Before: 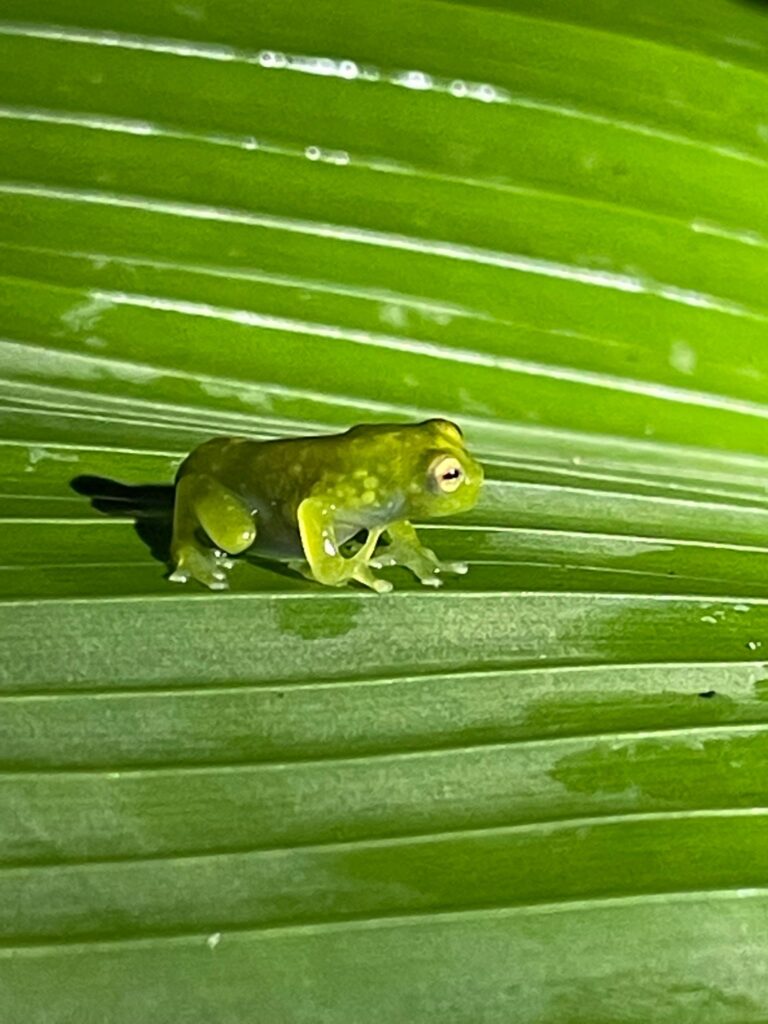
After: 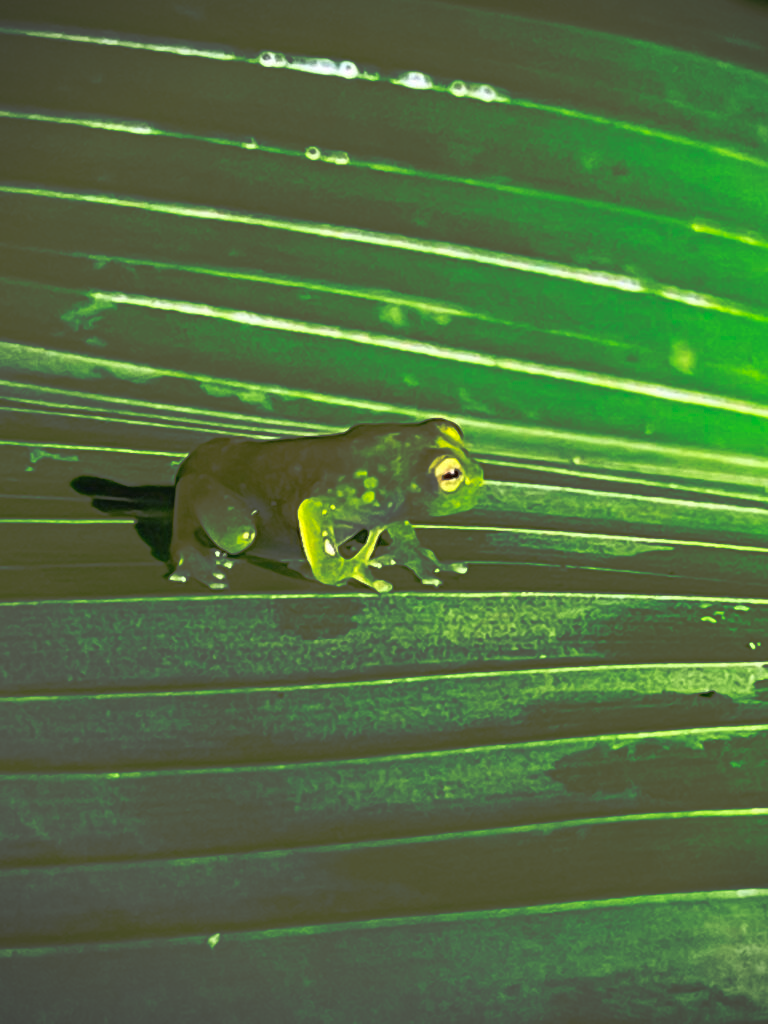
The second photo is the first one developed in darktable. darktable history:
white balance: red 1.004, blue 1.024
tone curve: curves: ch0 [(0, 0) (0.003, 0.032) (0.53, 0.368) (0.901, 0.866) (1, 1)], preserve colors none
vignetting: fall-off start 91.19%
